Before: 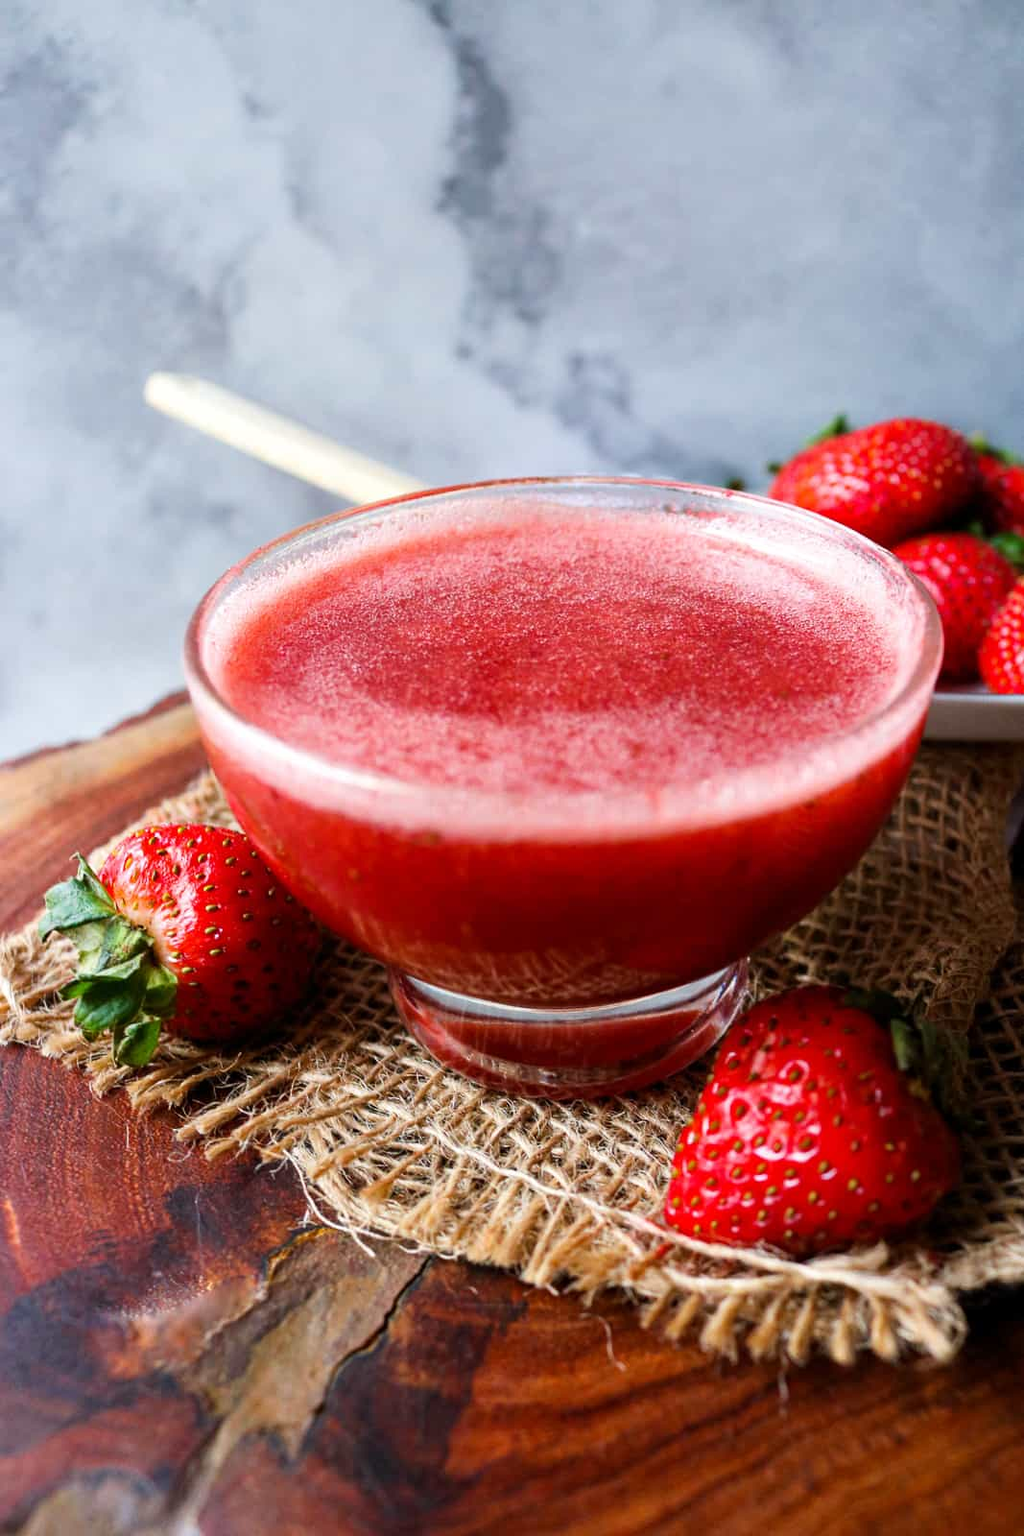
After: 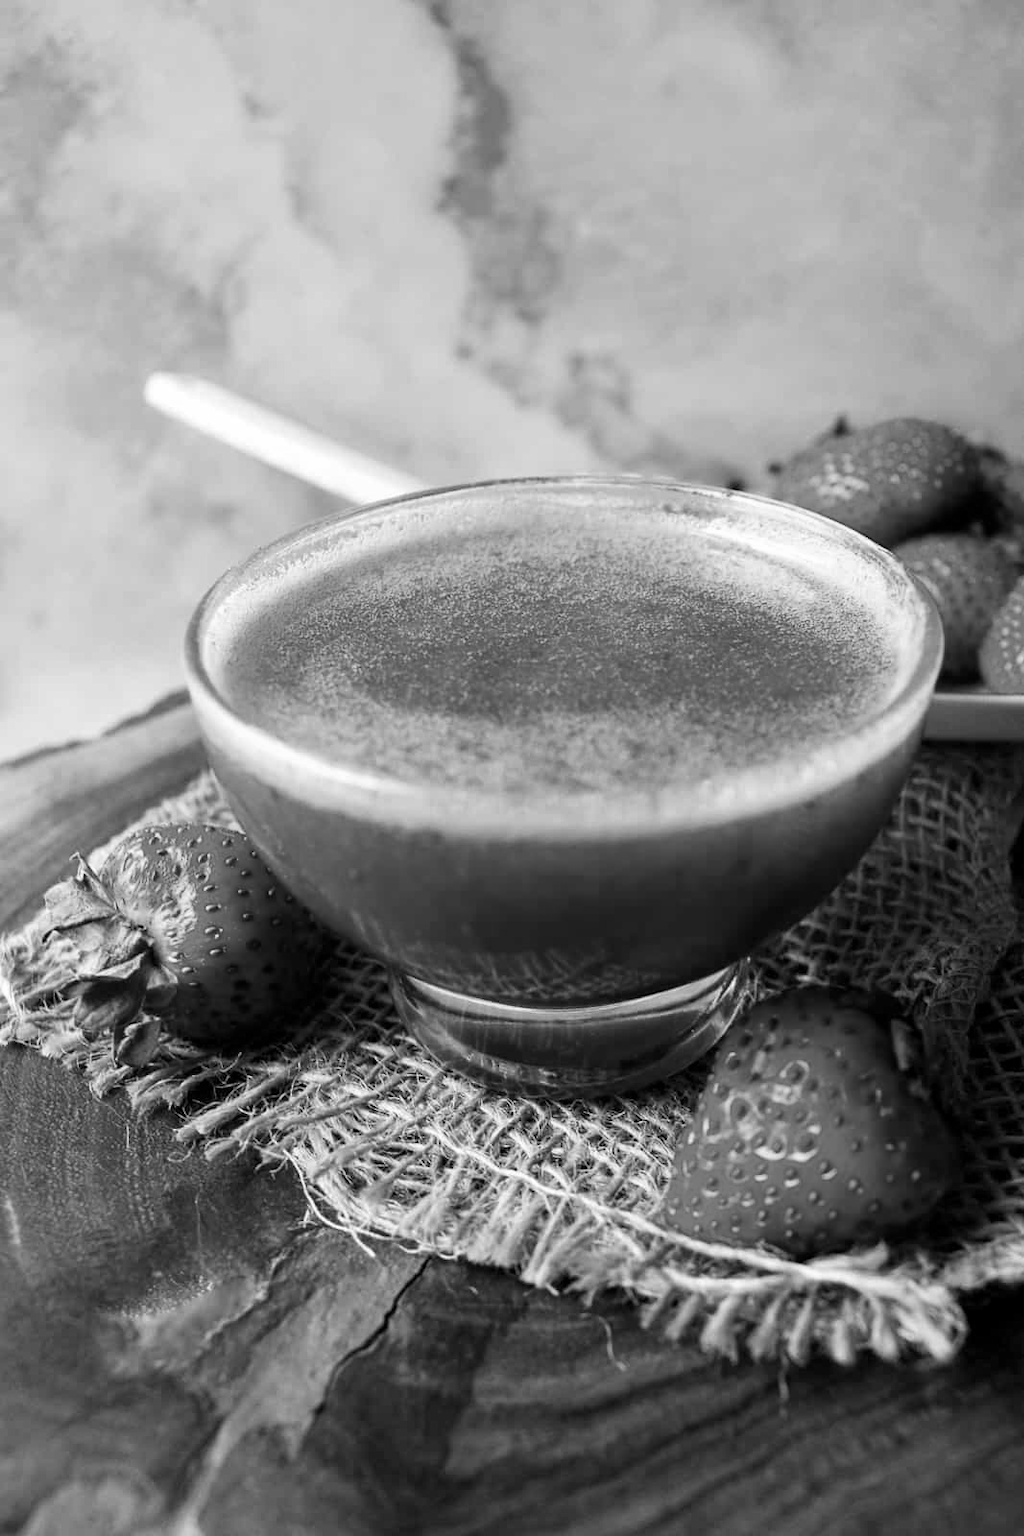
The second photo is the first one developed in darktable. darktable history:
monochrome: on, module defaults
color balance rgb: perceptual saturation grading › global saturation 20%, perceptual saturation grading › highlights -25%, perceptual saturation grading › shadows 25%, global vibrance 50%
